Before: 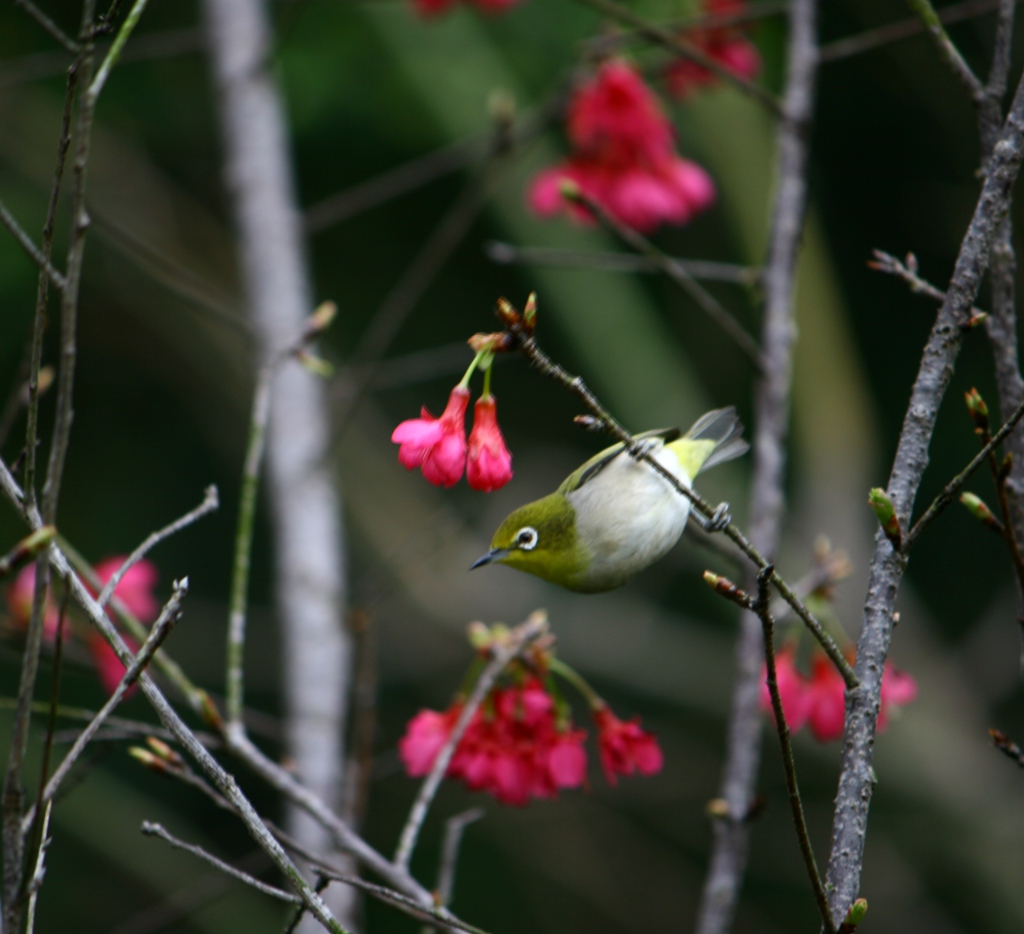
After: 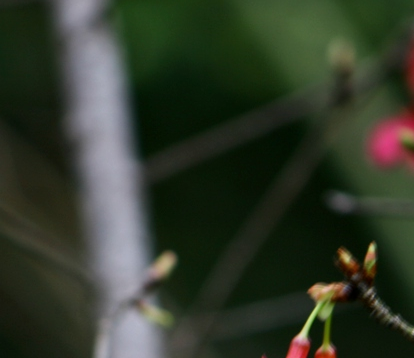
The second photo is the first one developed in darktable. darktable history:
crop: left 15.675%, top 5.435%, right 43.89%, bottom 56.15%
local contrast: mode bilateral grid, contrast 28, coarseness 17, detail 115%, midtone range 0.2
